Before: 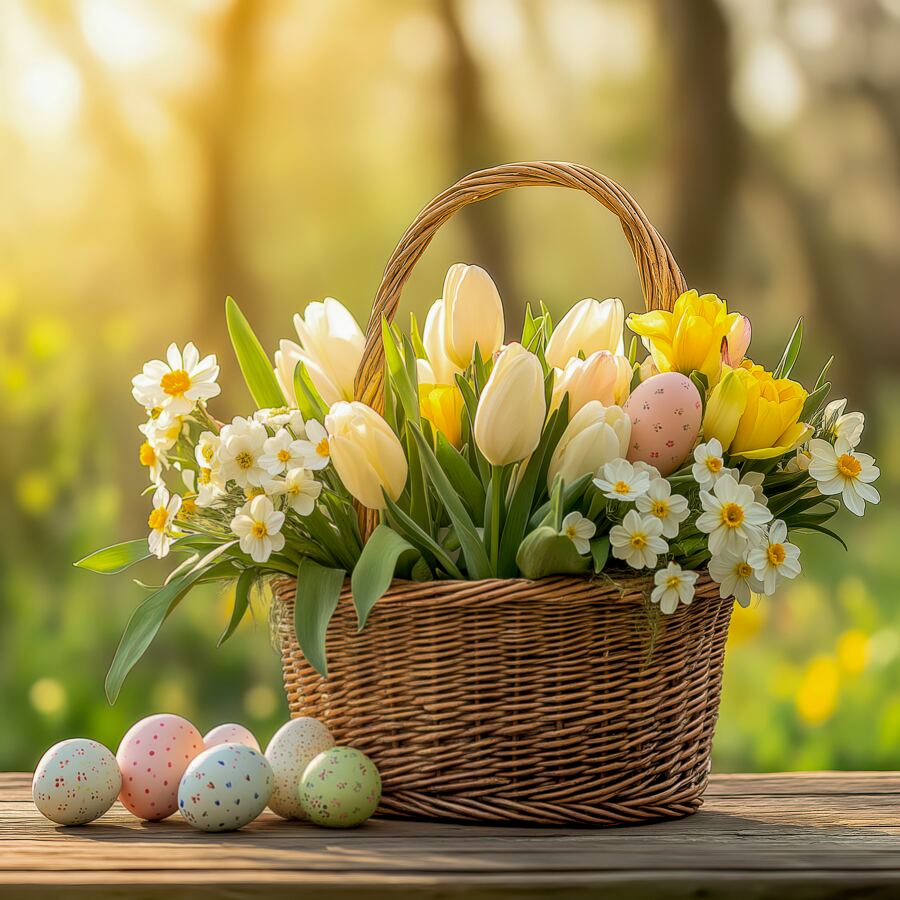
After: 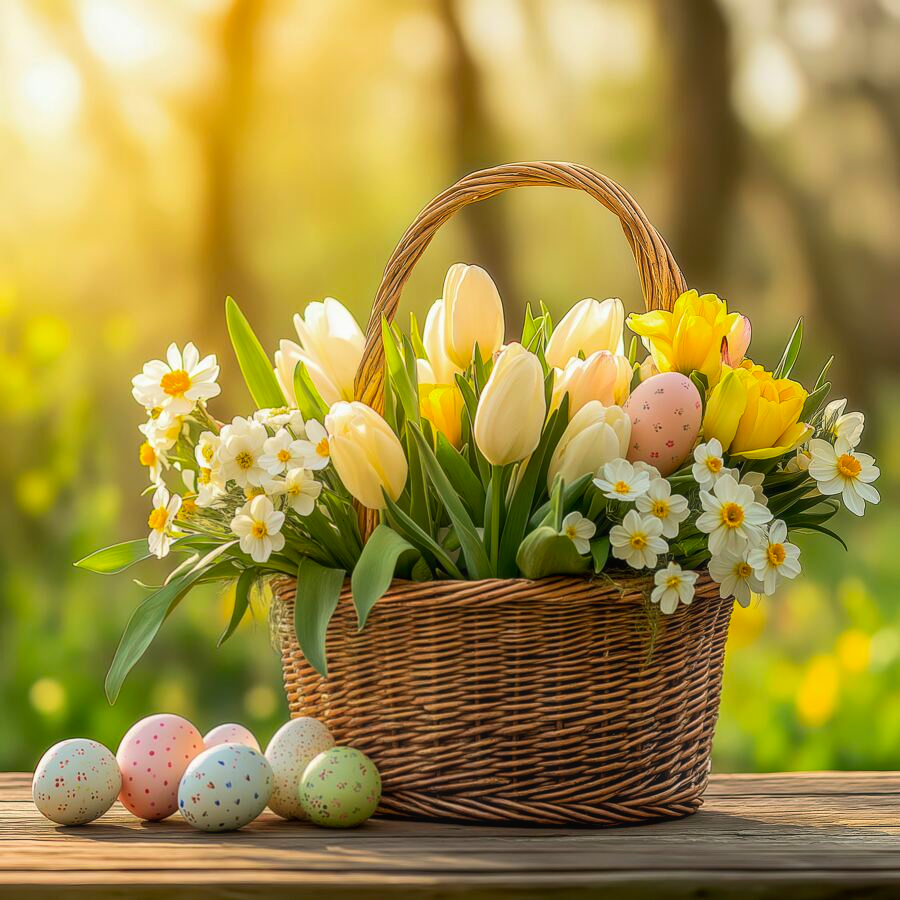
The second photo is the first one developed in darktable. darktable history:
contrast brightness saturation: contrast 0.08, saturation 0.2
haze removal: strength -0.05
